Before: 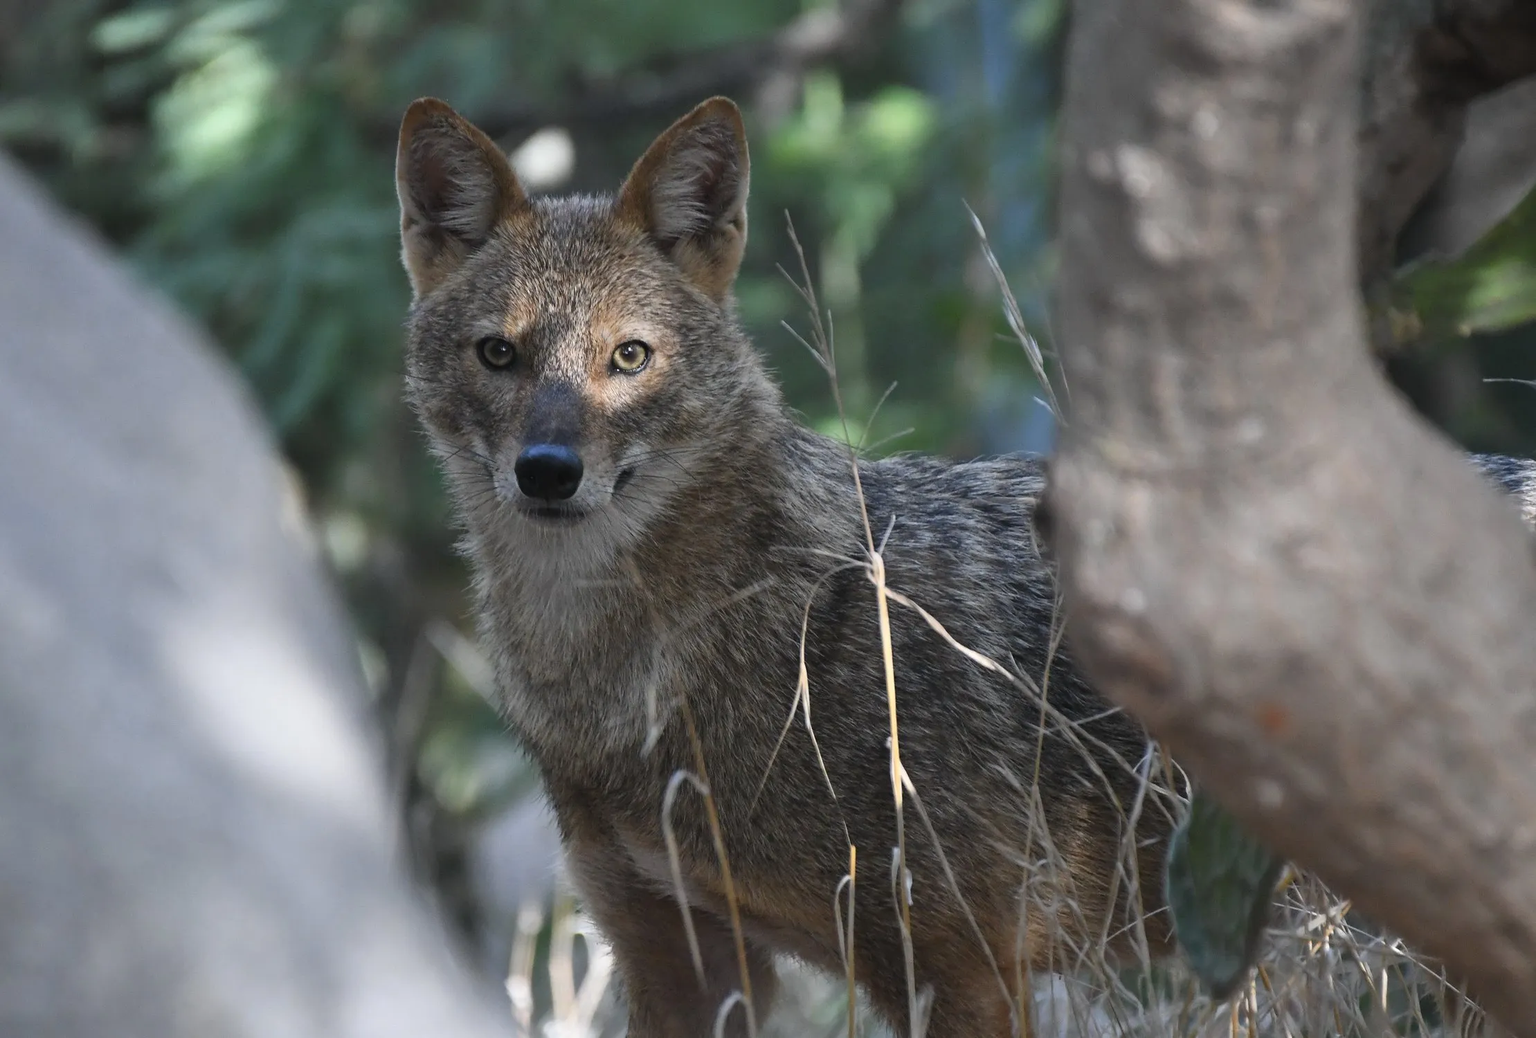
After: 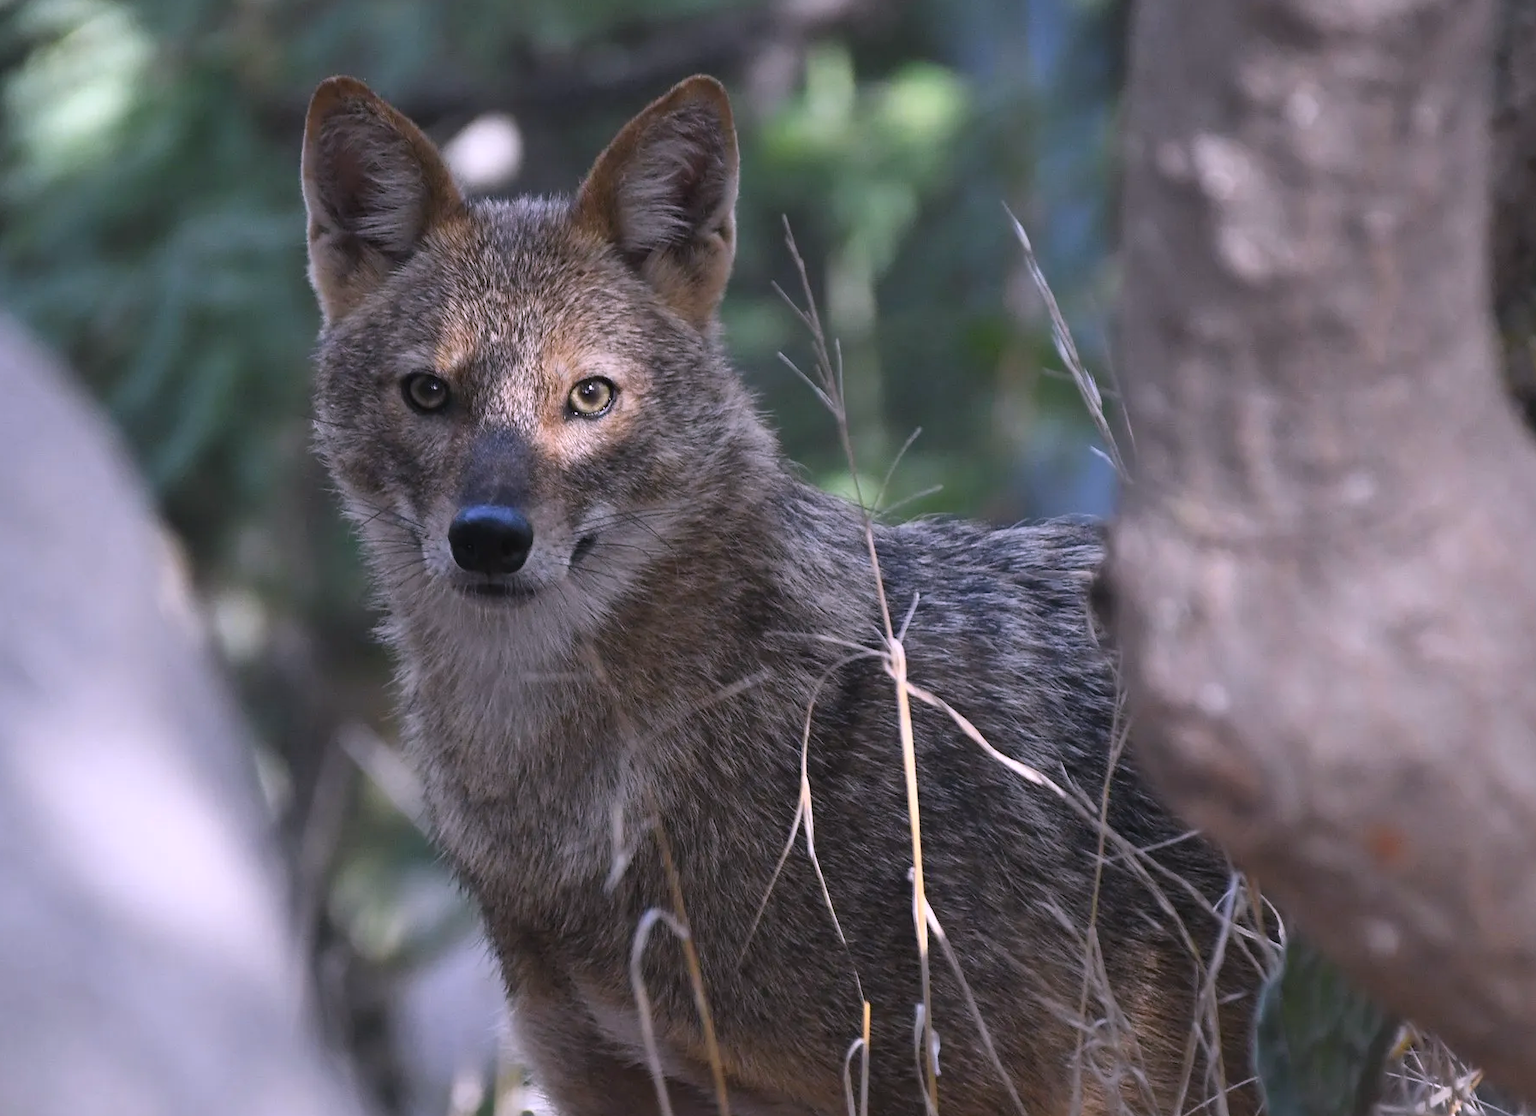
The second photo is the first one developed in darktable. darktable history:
crop: left 9.929%, top 3.475%, right 9.188%, bottom 9.529%
white balance: red 1.066, blue 1.119
